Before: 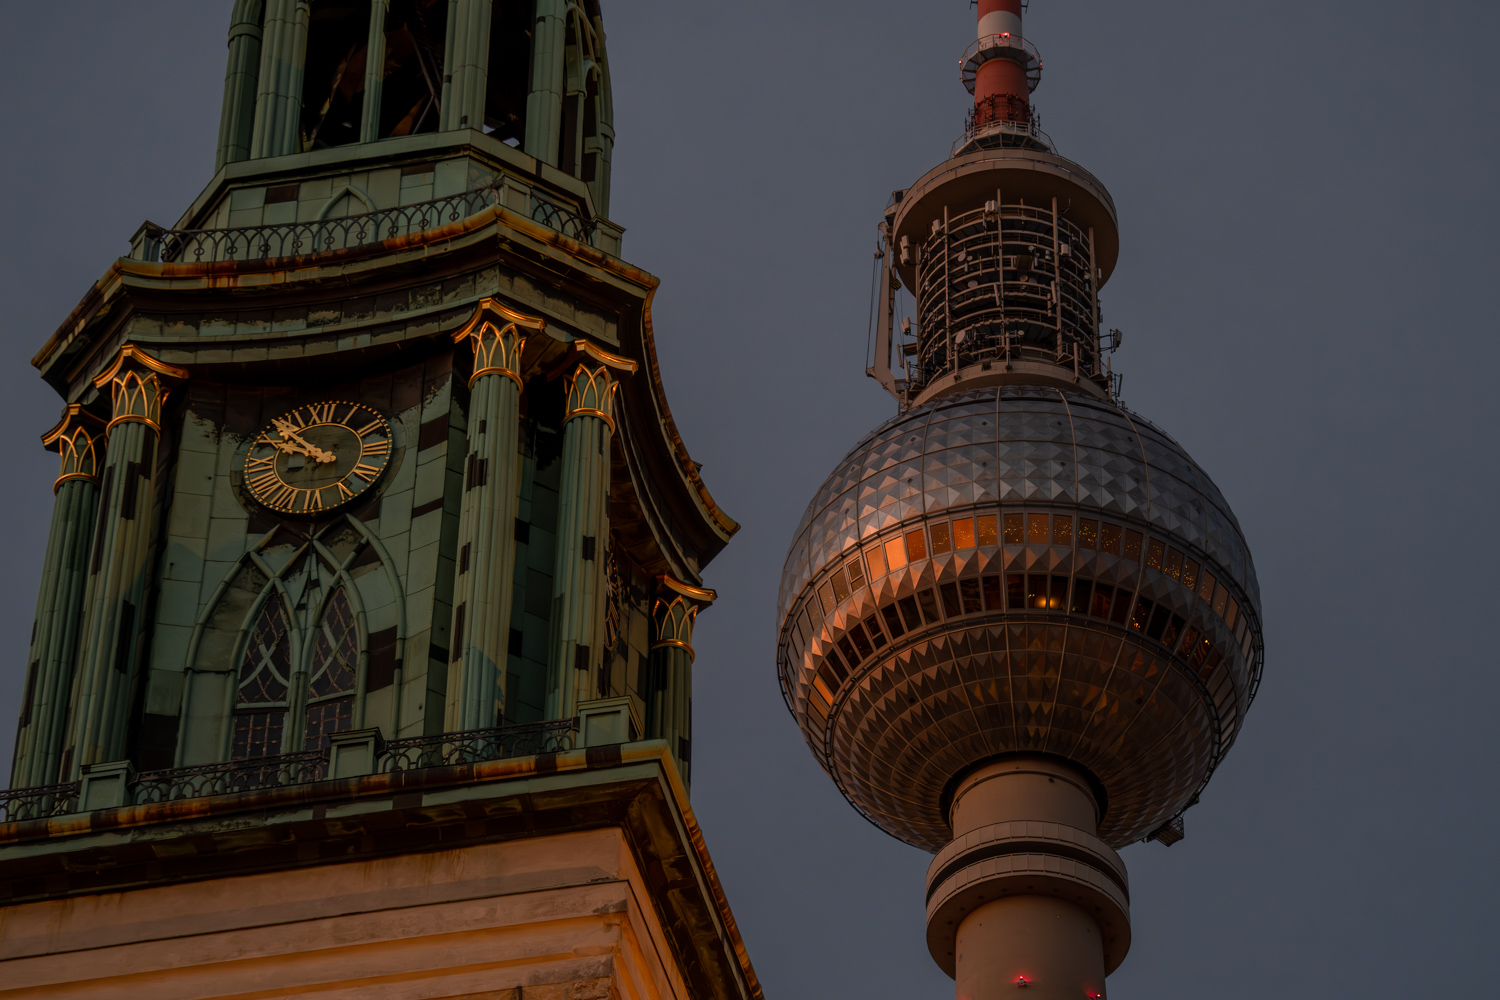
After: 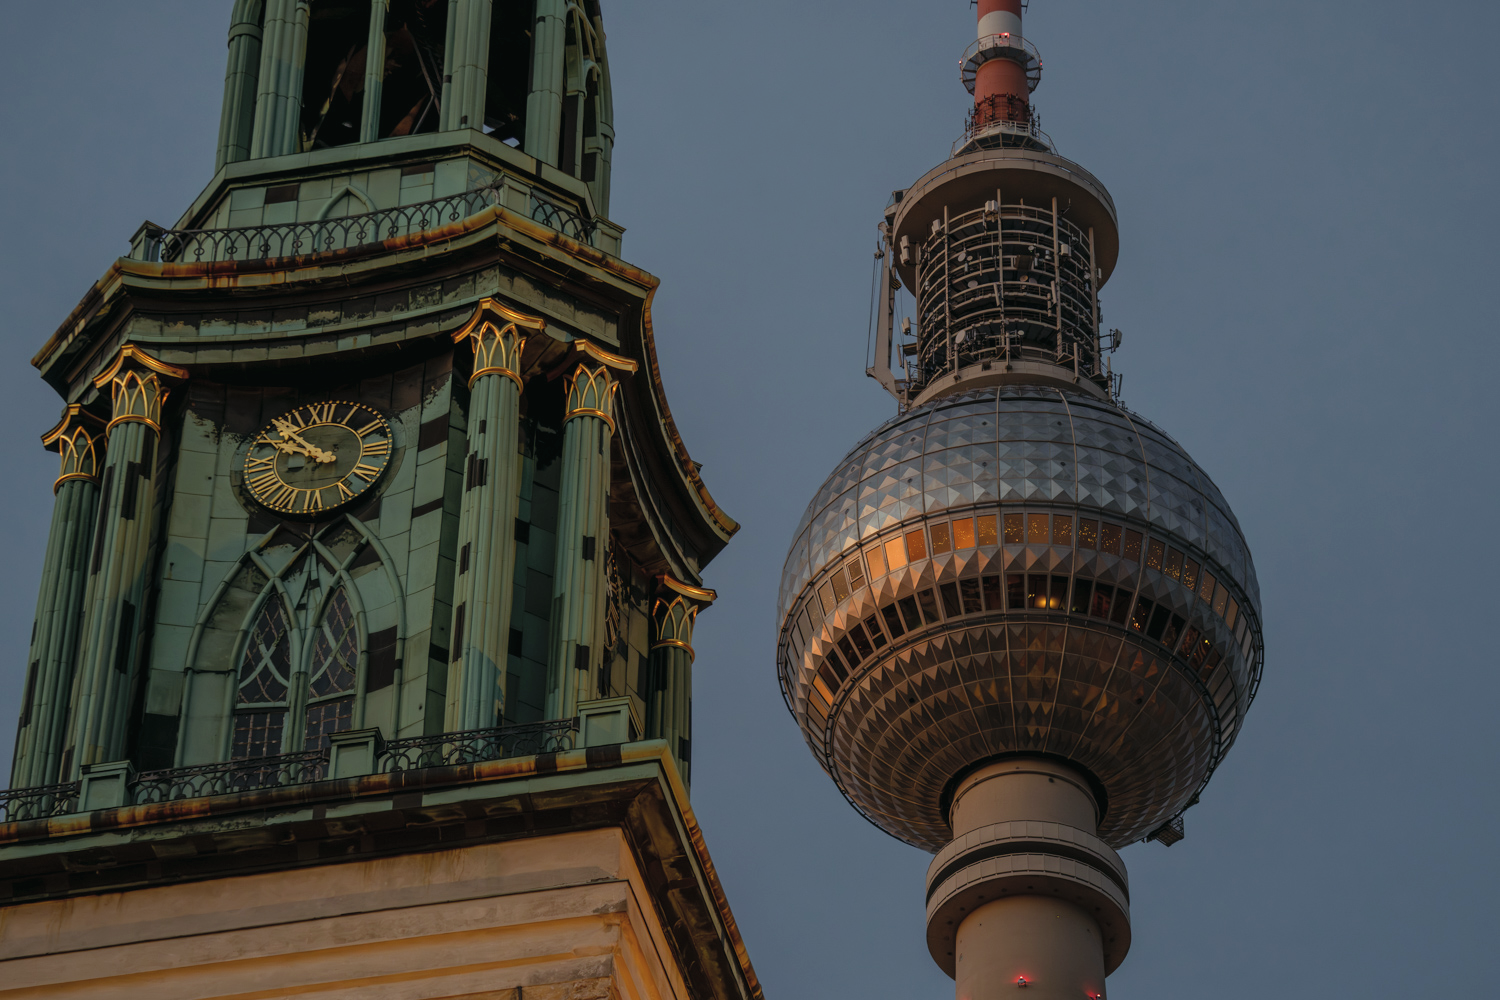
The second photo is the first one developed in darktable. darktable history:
contrast brightness saturation: brightness 0.13
color balance: mode lift, gamma, gain (sRGB), lift [0.997, 0.979, 1.021, 1.011], gamma [1, 1.084, 0.916, 0.998], gain [1, 0.87, 1.13, 1.101], contrast 4.55%, contrast fulcrum 38.24%, output saturation 104.09%
